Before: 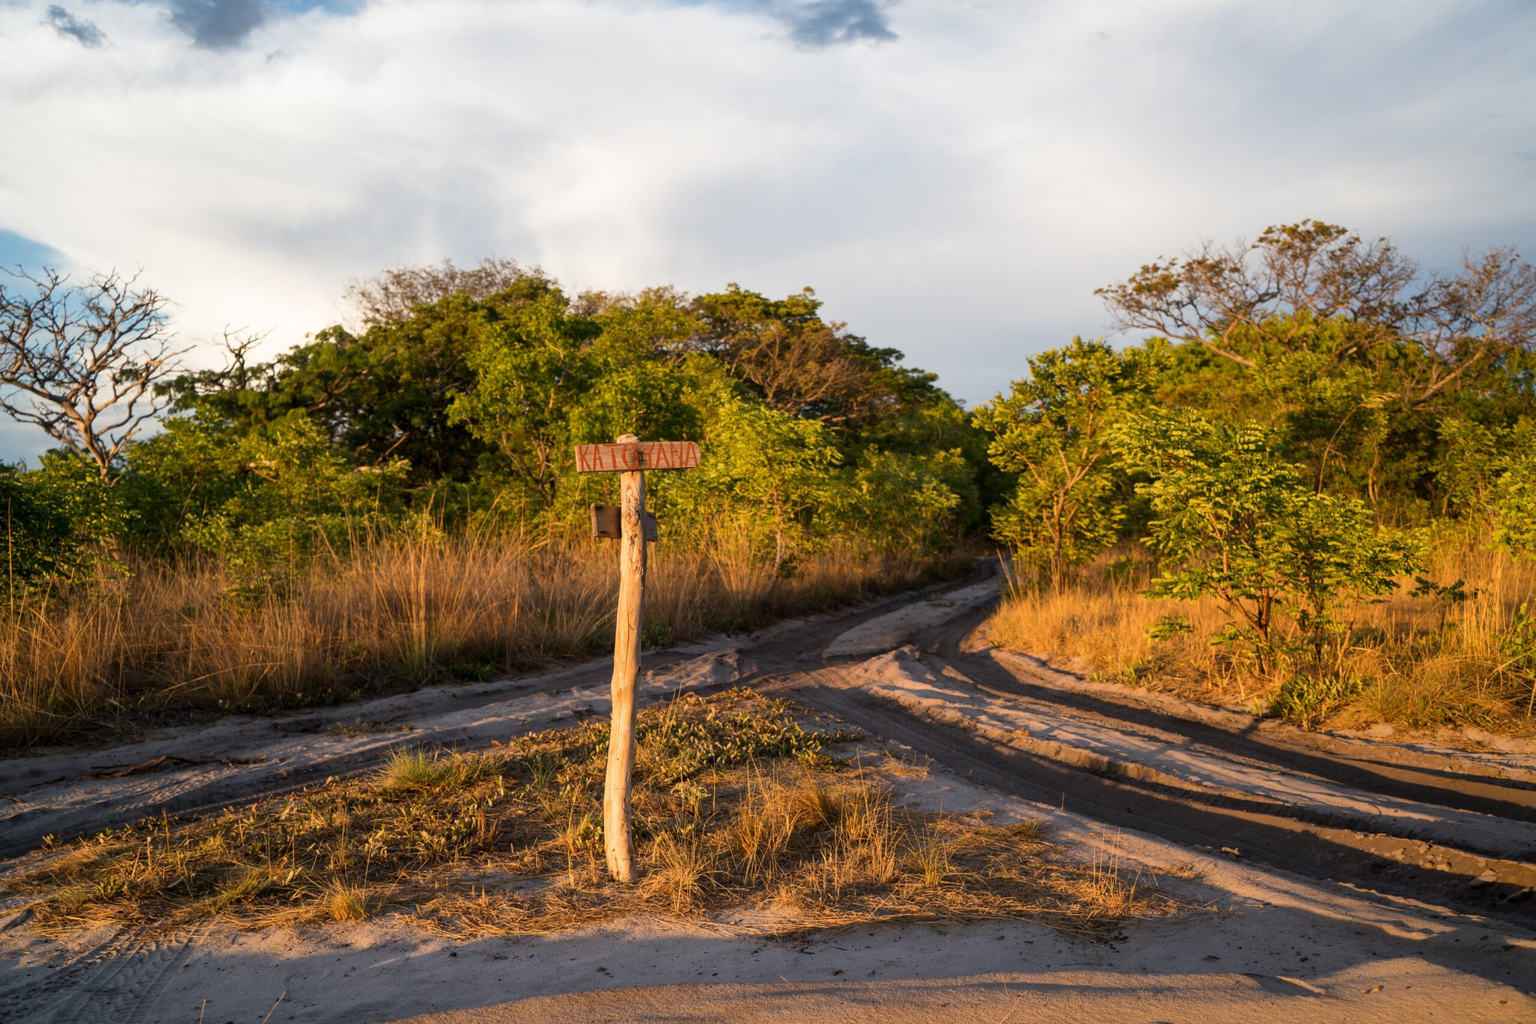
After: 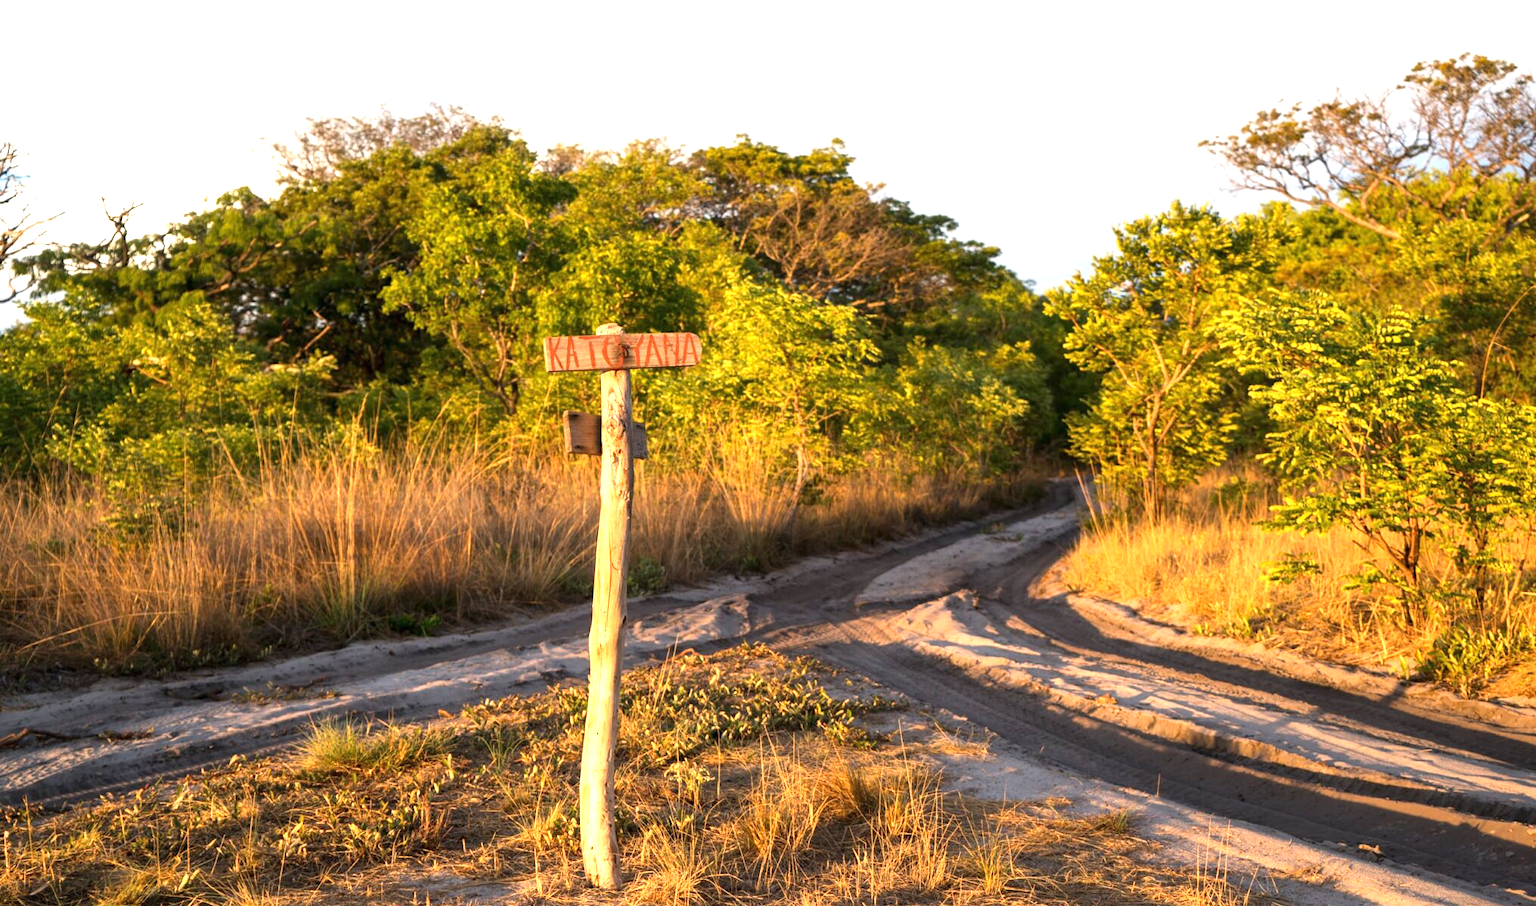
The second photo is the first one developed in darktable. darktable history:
exposure: black level correction 0, exposure 1.107 EV, compensate highlight preservation false
crop: left 9.381%, top 17.398%, right 11.27%, bottom 12.399%
